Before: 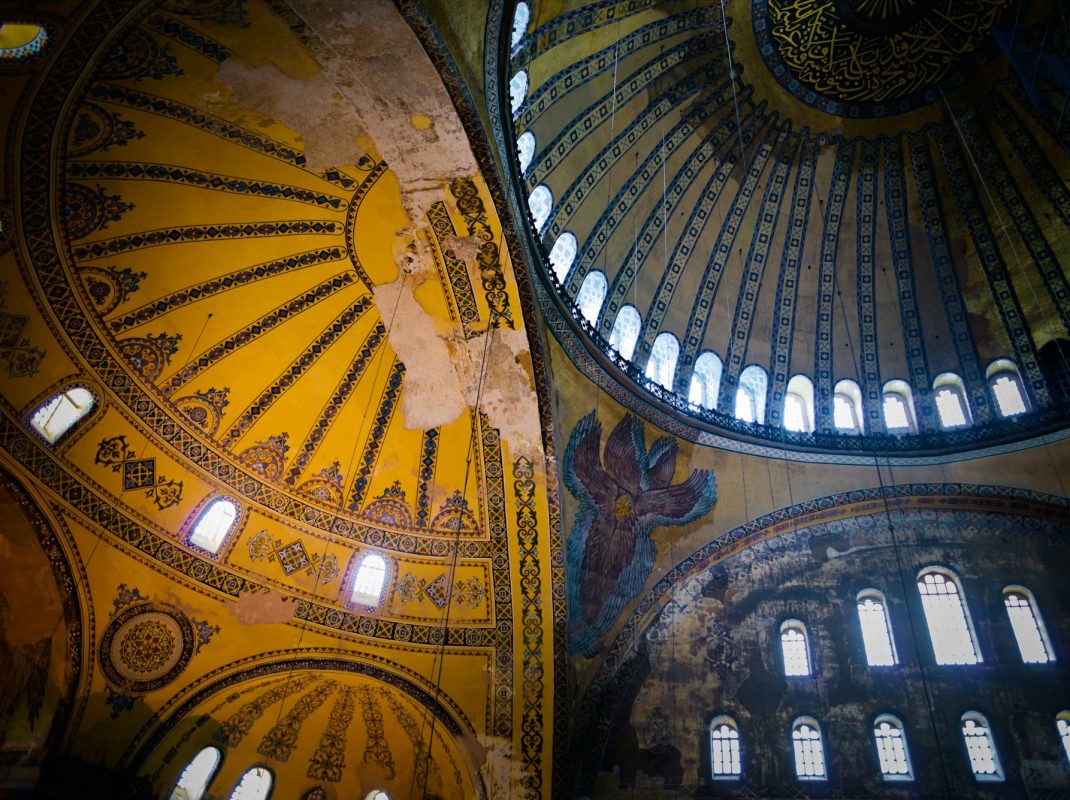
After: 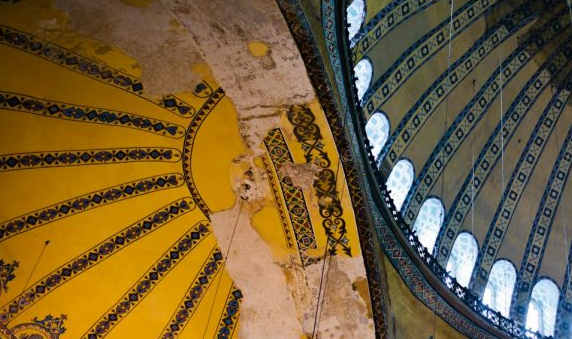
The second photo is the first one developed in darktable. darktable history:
crop: left 15.319%, top 9.14%, right 31.156%, bottom 48.432%
